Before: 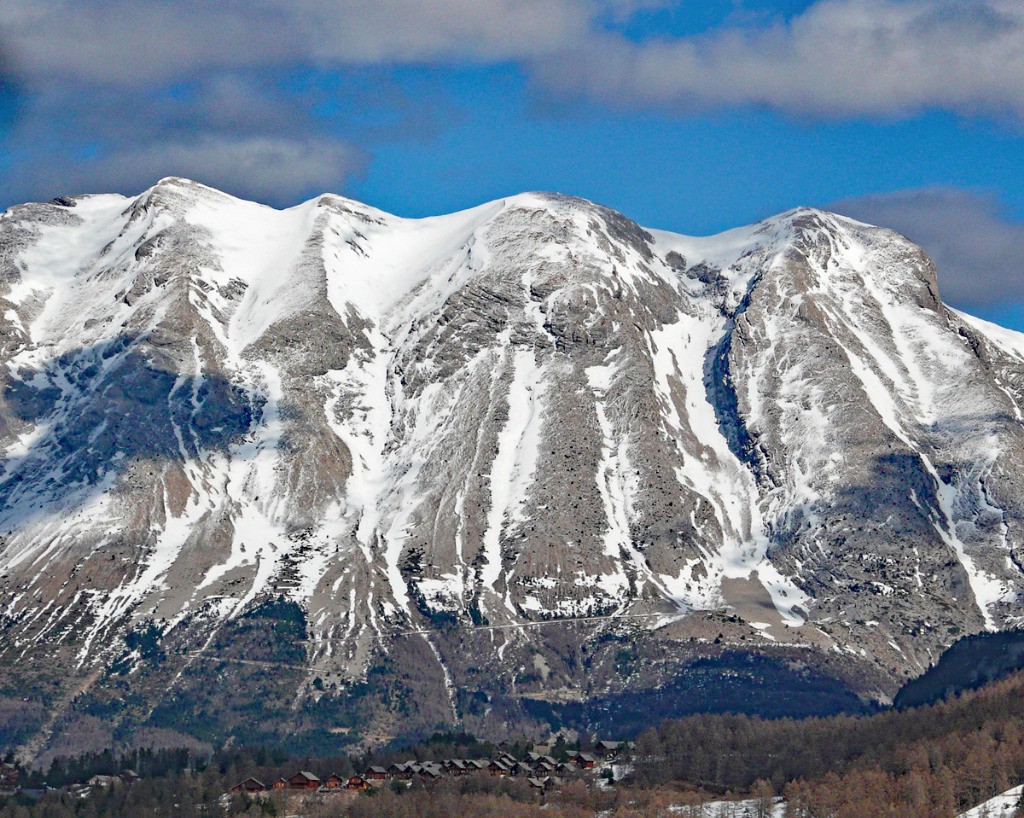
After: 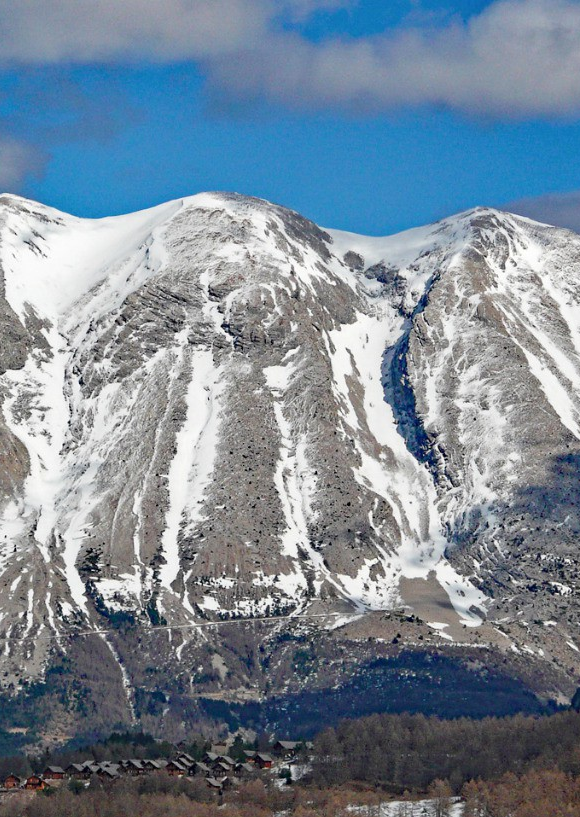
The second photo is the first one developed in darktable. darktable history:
crop: left 31.495%, top 0.005%, right 11.845%
local contrast: mode bilateral grid, contrast 14, coarseness 35, detail 103%, midtone range 0.2
